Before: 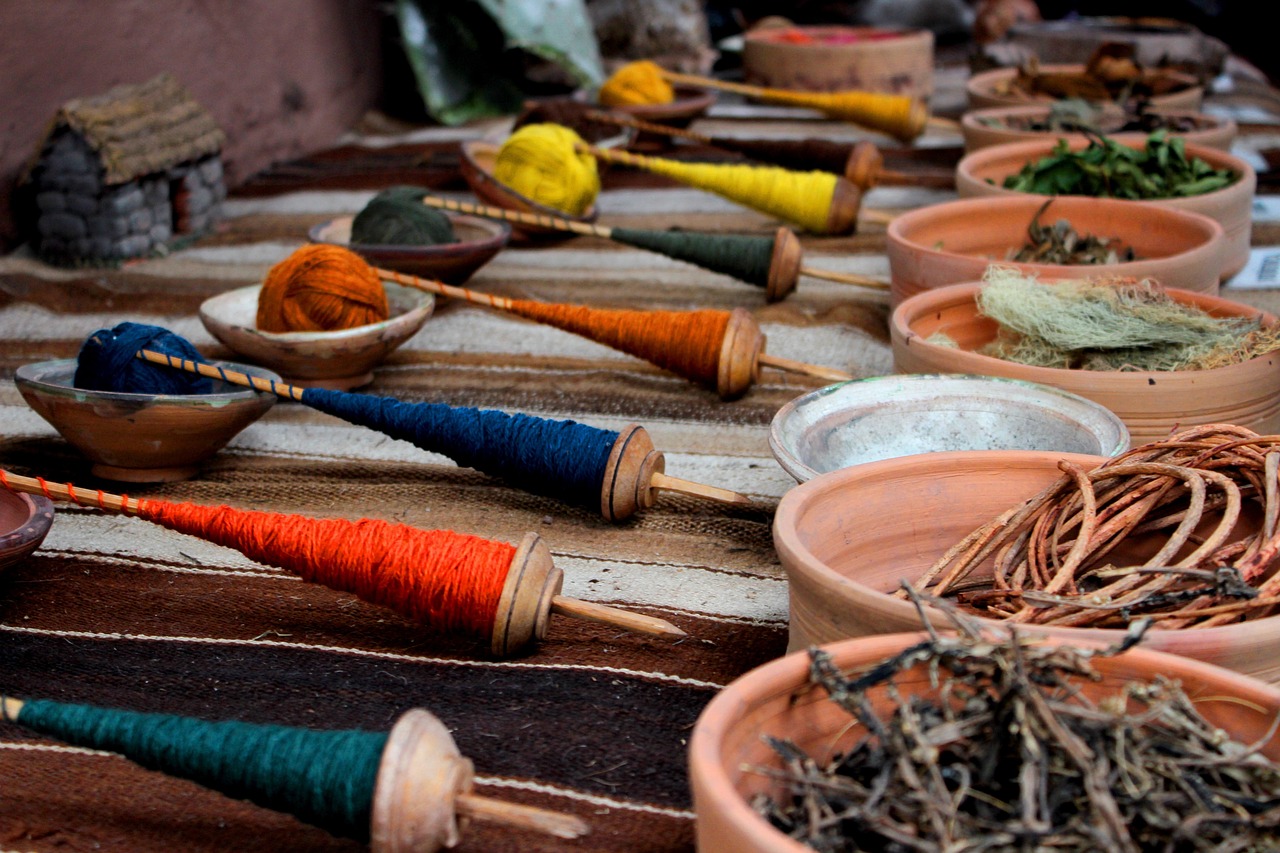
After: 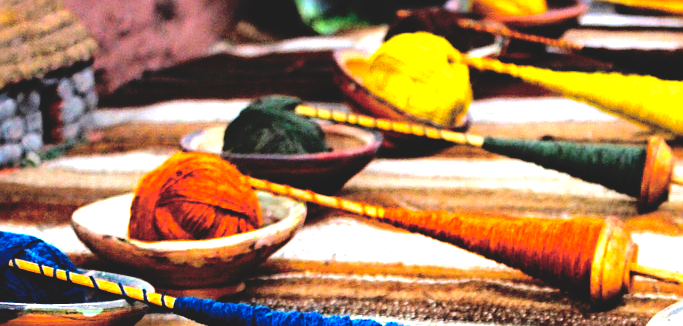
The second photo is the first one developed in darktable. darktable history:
tone curve: curves: ch0 [(0, 0) (0.003, 0.011) (0.011, 0.012) (0.025, 0.013) (0.044, 0.023) (0.069, 0.04) (0.1, 0.06) (0.136, 0.094) (0.177, 0.145) (0.224, 0.213) (0.277, 0.301) (0.335, 0.389) (0.399, 0.473) (0.468, 0.554) (0.543, 0.627) (0.623, 0.694) (0.709, 0.763) (0.801, 0.83) (0.898, 0.906) (1, 1)], color space Lab, independent channels, preserve colors none
sharpen: on, module defaults
exposure: black level correction 0, exposure 1.41 EV, compensate exposure bias true, compensate highlight preservation false
crop: left 10.073%, top 10.692%, right 36.549%, bottom 51.079%
color balance rgb: linear chroma grading › global chroma 15.098%, perceptual saturation grading › global saturation 25.442%
base curve: curves: ch0 [(0, 0.02) (0.083, 0.036) (1, 1)], preserve colors none
tone equalizer: -8 EV -0.415 EV, -7 EV -0.363 EV, -6 EV -0.366 EV, -5 EV -0.185 EV, -3 EV 0.219 EV, -2 EV 0.309 EV, -1 EV 0.41 EV, +0 EV 0.421 EV
